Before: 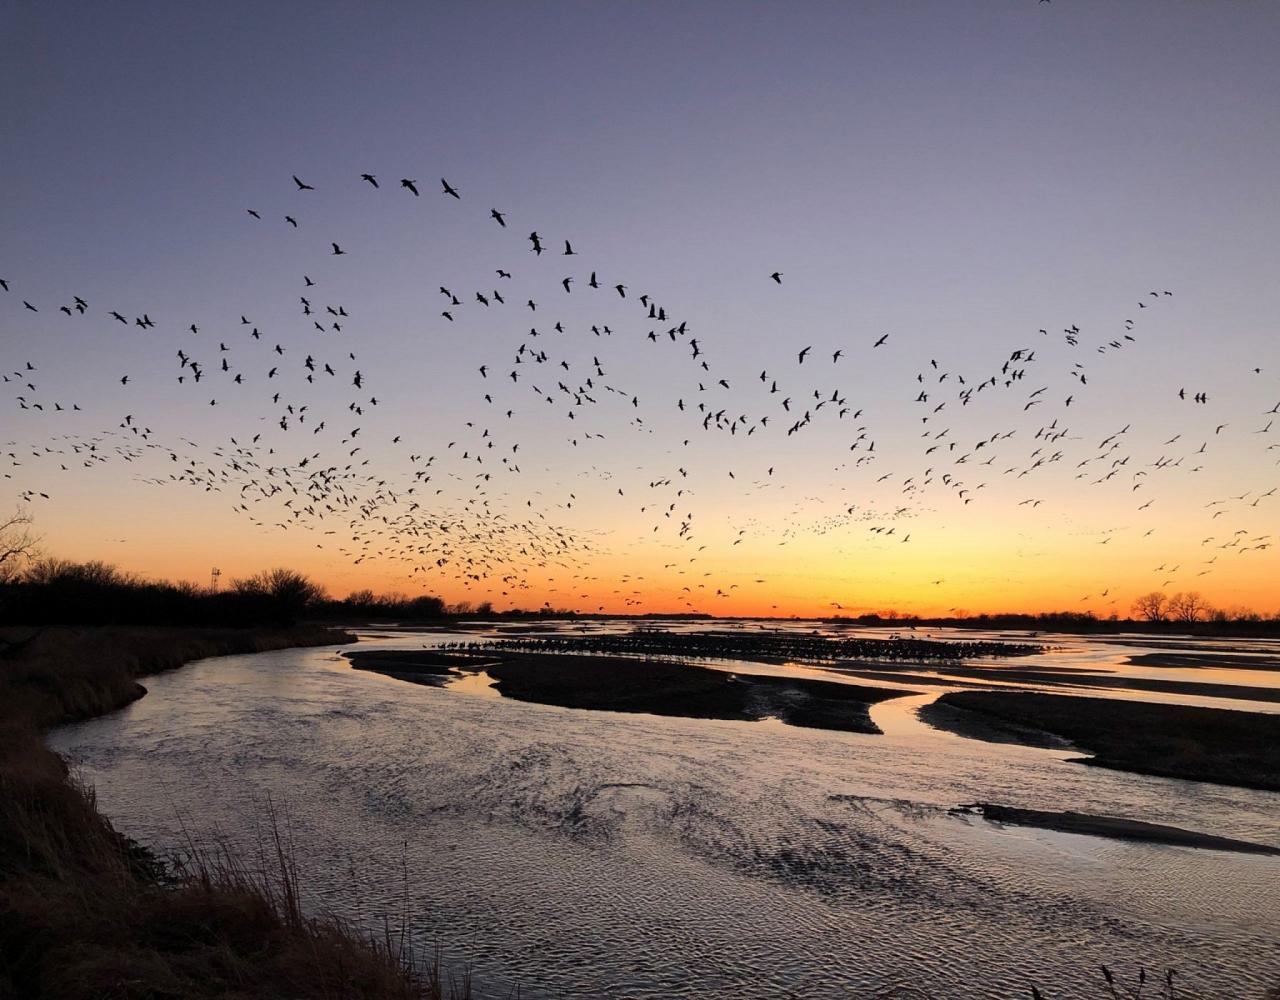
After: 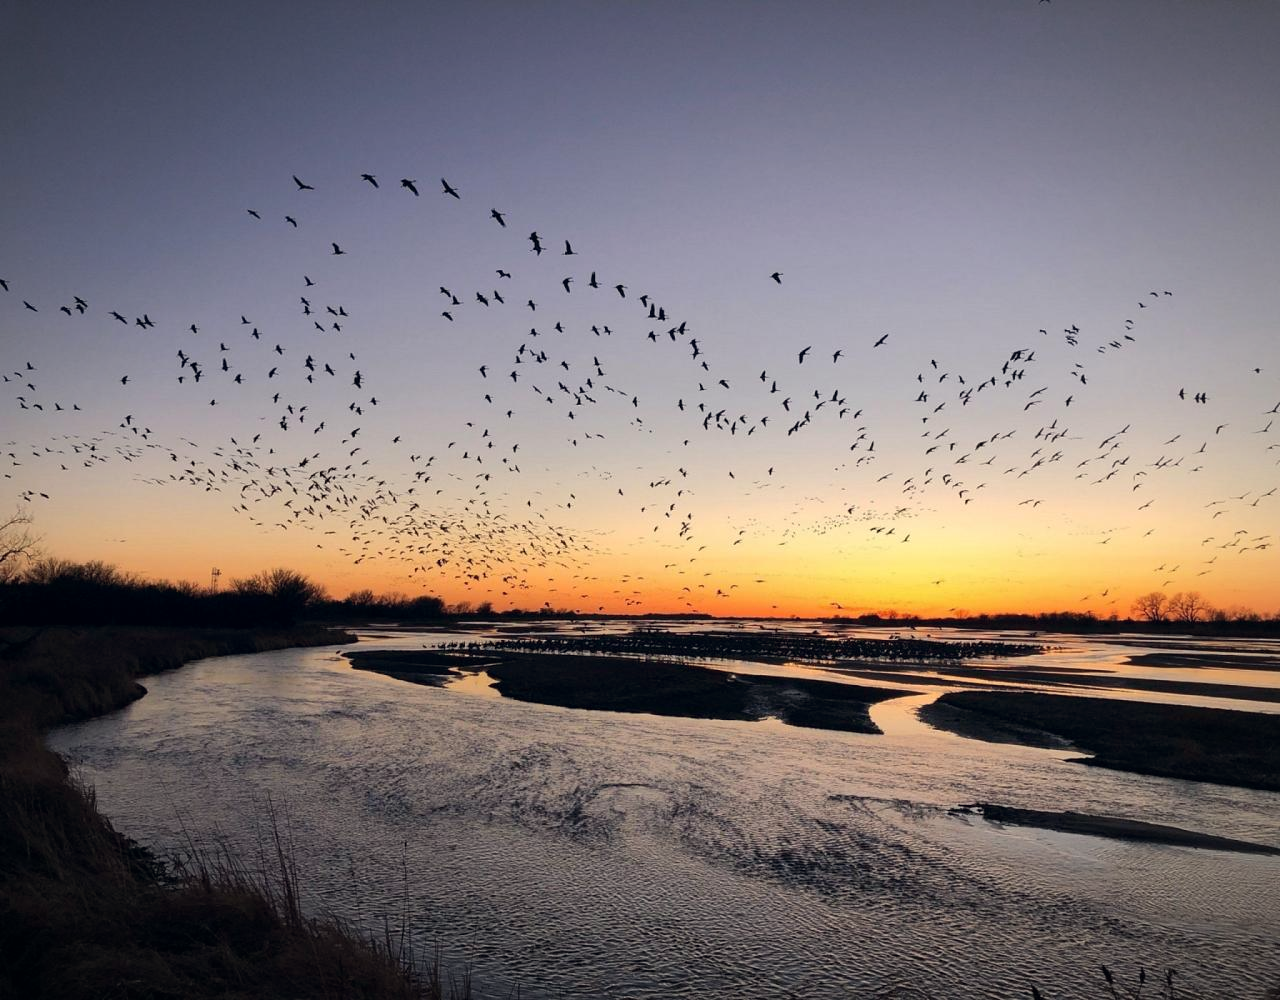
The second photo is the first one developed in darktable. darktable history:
vignetting: fall-off radius 100%, width/height ratio 1.337
color correction: highlights a* 0.207, highlights b* 2.7, shadows a* -0.874, shadows b* -4.78
